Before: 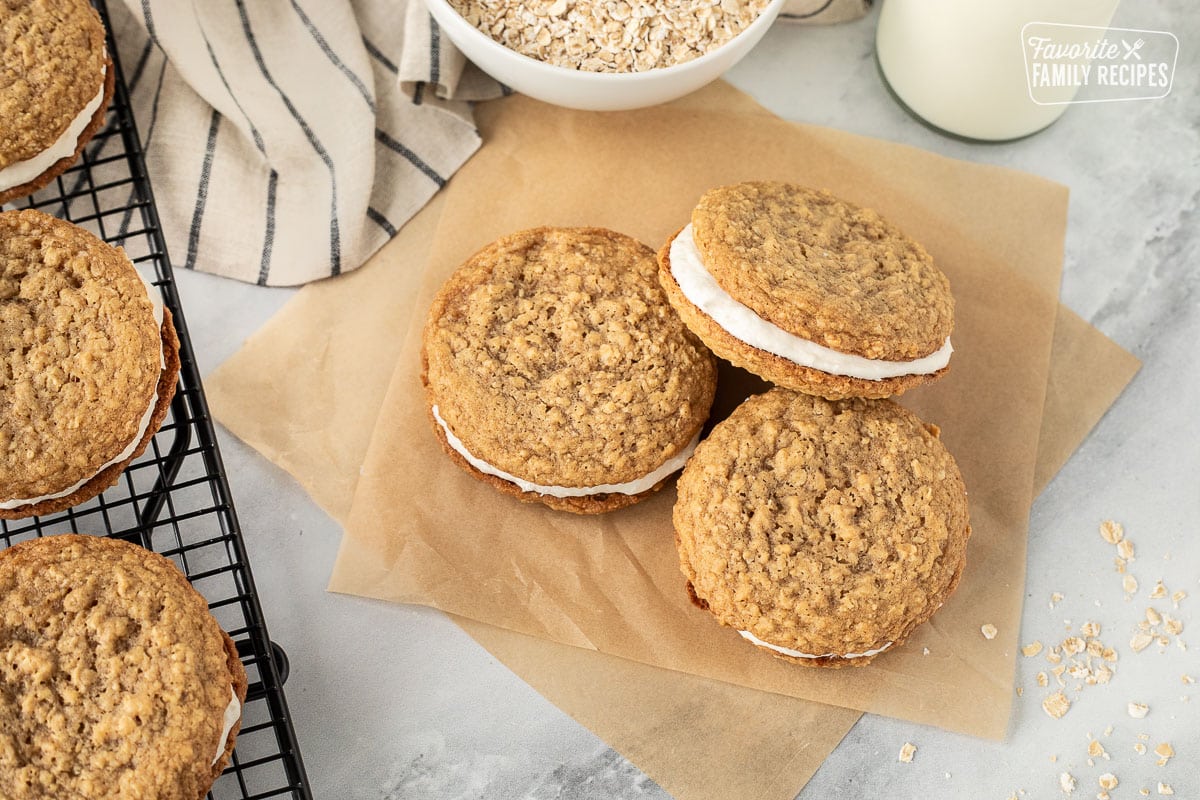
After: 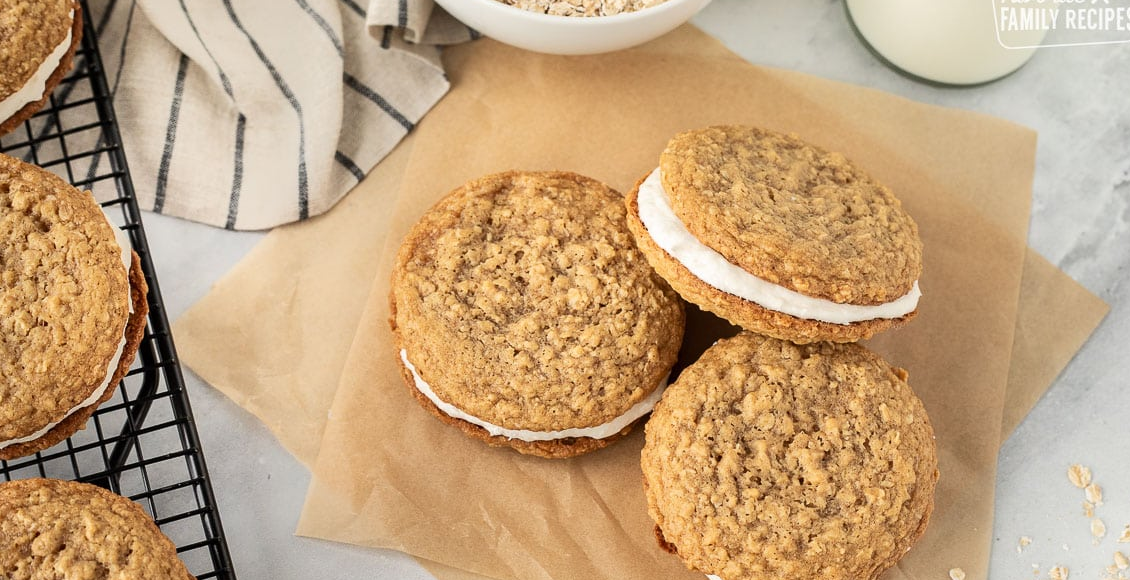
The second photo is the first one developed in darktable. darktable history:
crop: left 2.711%, top 7.073%, right 3.091%, bottom 20.361%
